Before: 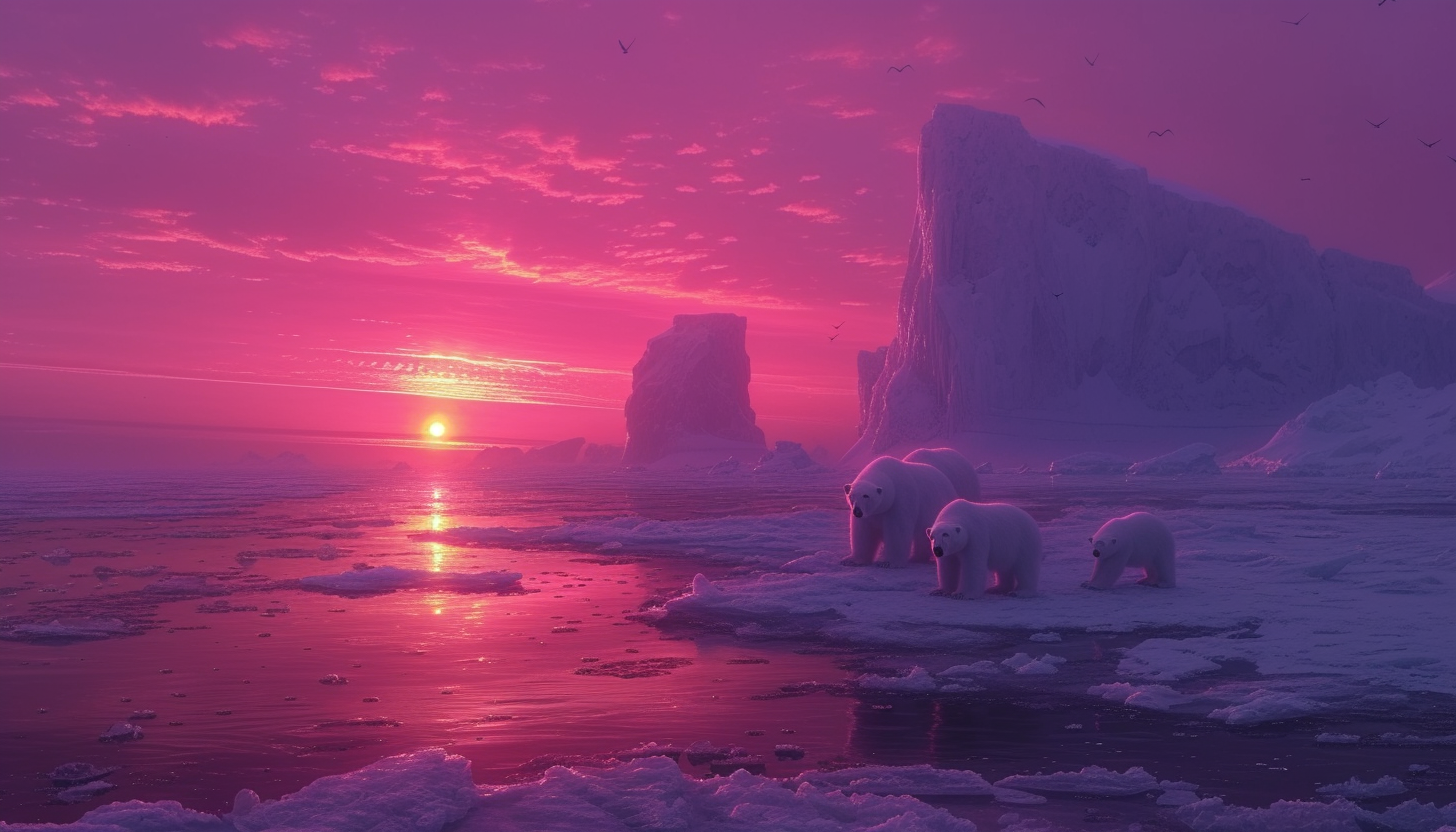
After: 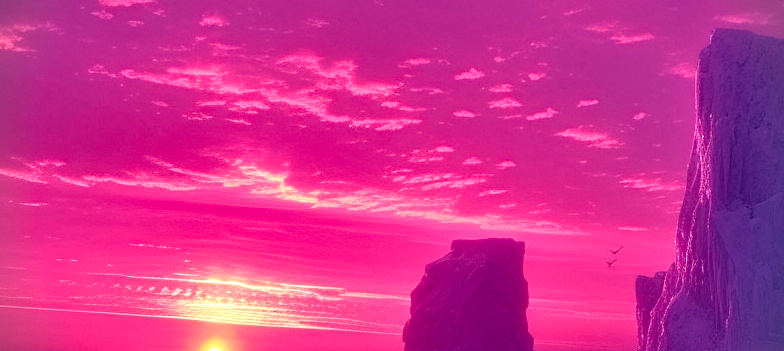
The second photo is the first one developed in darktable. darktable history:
tone equalizer: -8 EV 2 EV, -7 EV 2 EV, -6 EV 2 EV, -5 EV 2 EV, -4 EV 2 EV, -3 EV 1.5 EV, -2 EV 1 EV, -1 EV 0.5 EV
color balance rgb: linear chroma grading › global chroma 3.45%, perceptual saturation grading › global saturation 11.24%, perceptual brilliance grading › global brilliance 3.04%, global vibrance 2.8%
crop: left 15.306%, top 9.065%, right 30.789%, bottom 48.638%
vignetting: fall-off start 91.19%
shadows and highlights: shadows 43.71, white point adjustment -1.46, soften with gaussian
local contrast: mode bilateral grid, contrast 100, coarseness 100, detail 165%, midtone range 0.2
contrast brightness saturation: contrast 0.22, brightness -0.19, saturation 0.24
color correction: saturation 0.8
